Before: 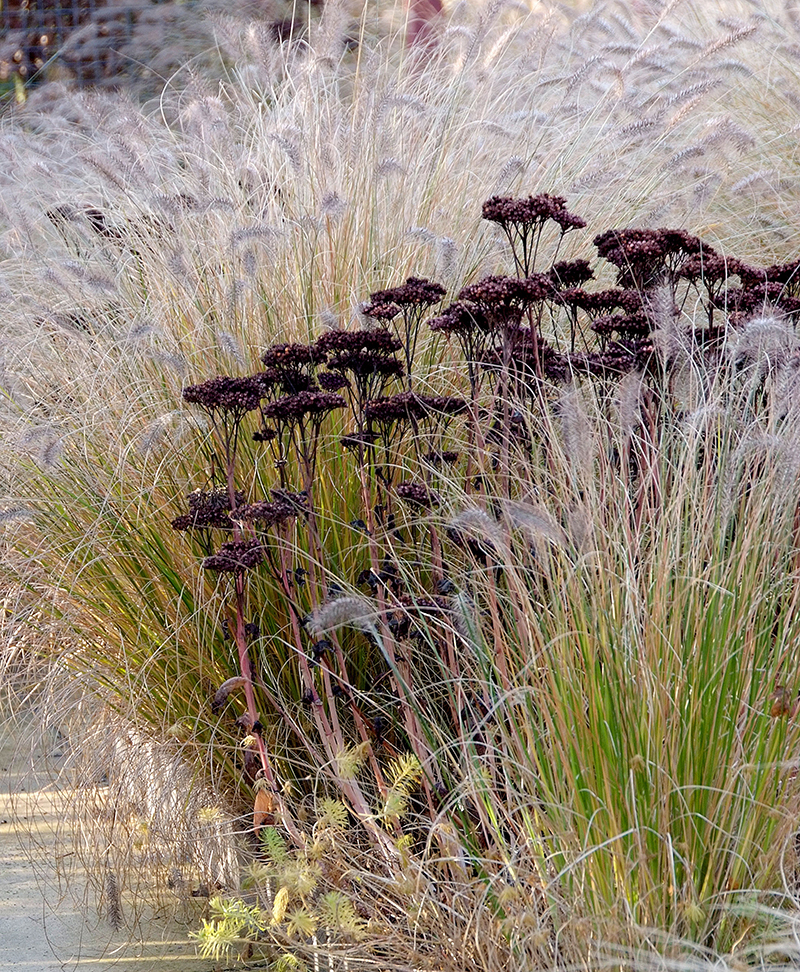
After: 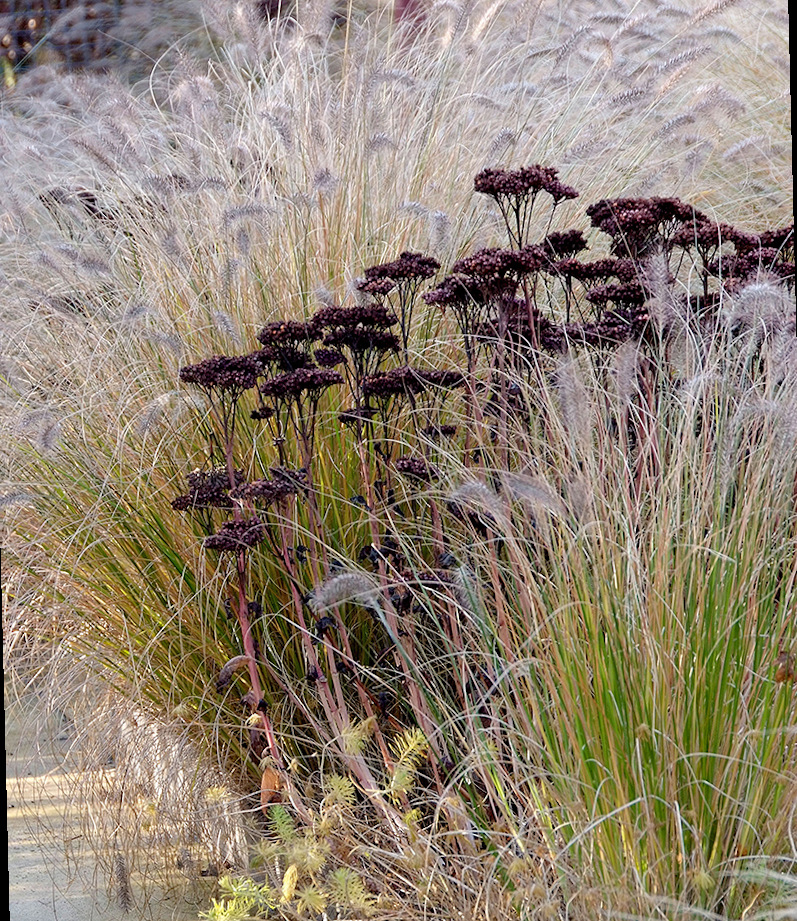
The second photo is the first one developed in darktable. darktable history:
rotate and perspective: rotation -1.42°, crop left 0.016, crop right 0.984, crop top 0.035, crop bottom 0.965
shadows and highlights: low approximation 0.01, soften with gaussian
